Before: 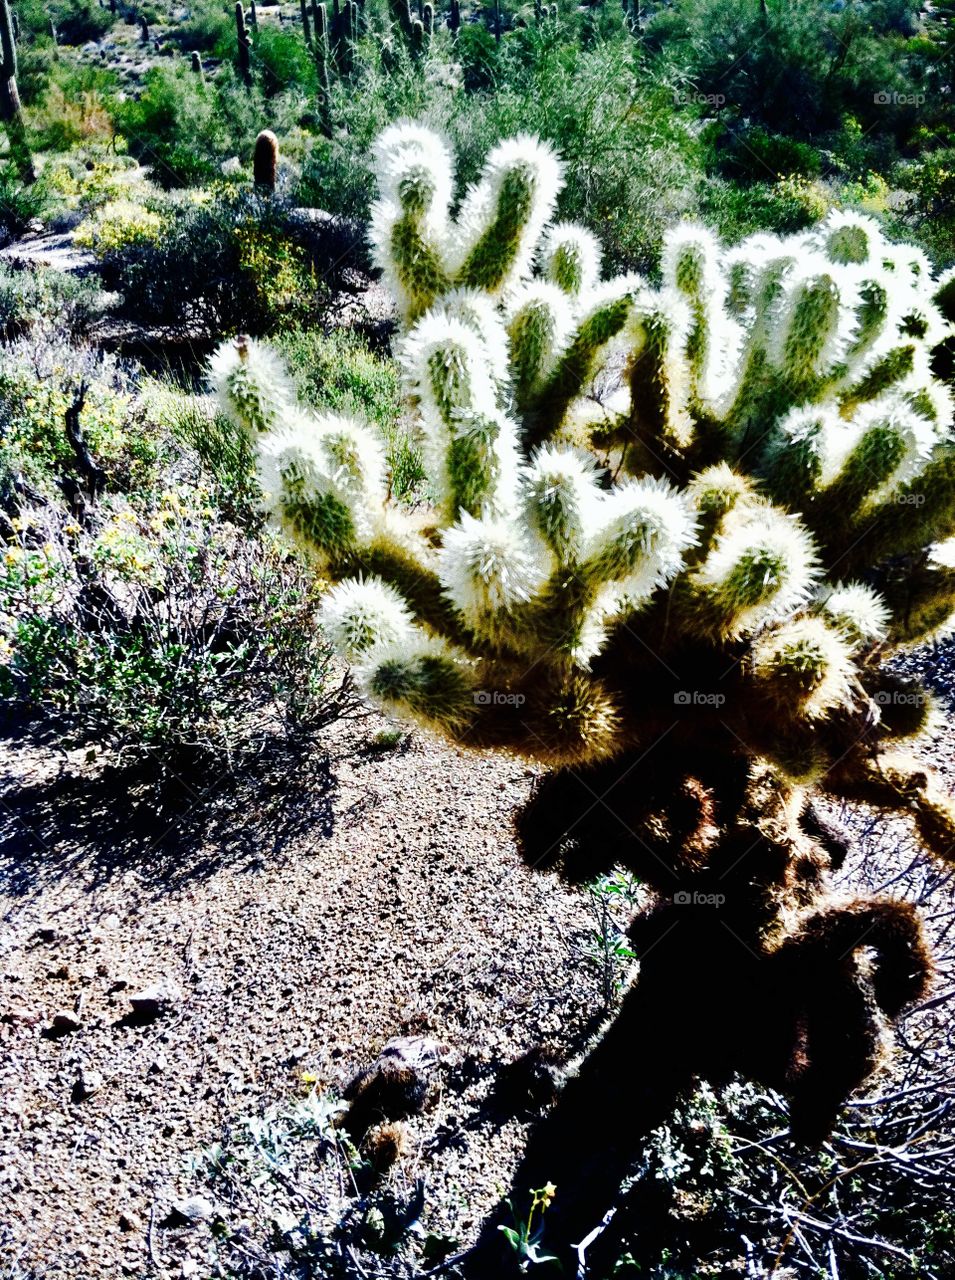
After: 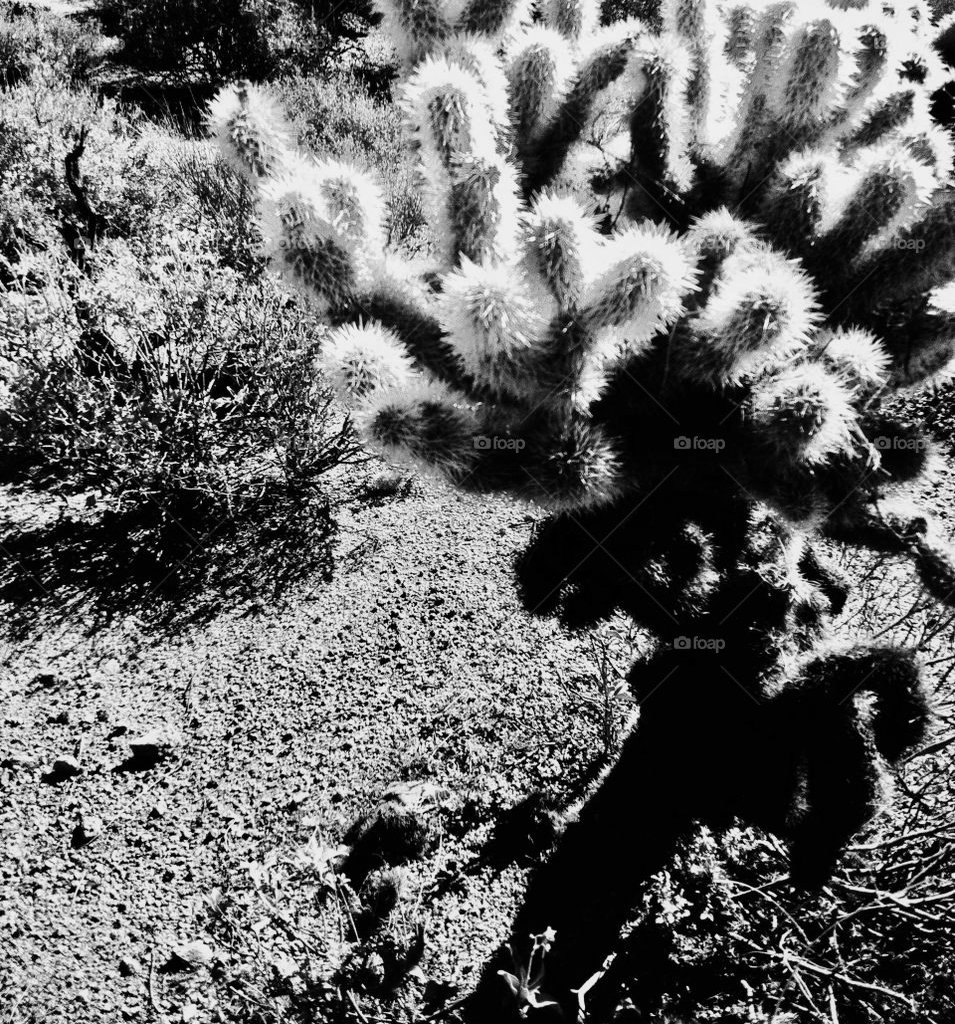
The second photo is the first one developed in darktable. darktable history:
monochrome: a -74.22, b 78.2
crop and rotate: top 19.998%
color correction: saturation 0.85
